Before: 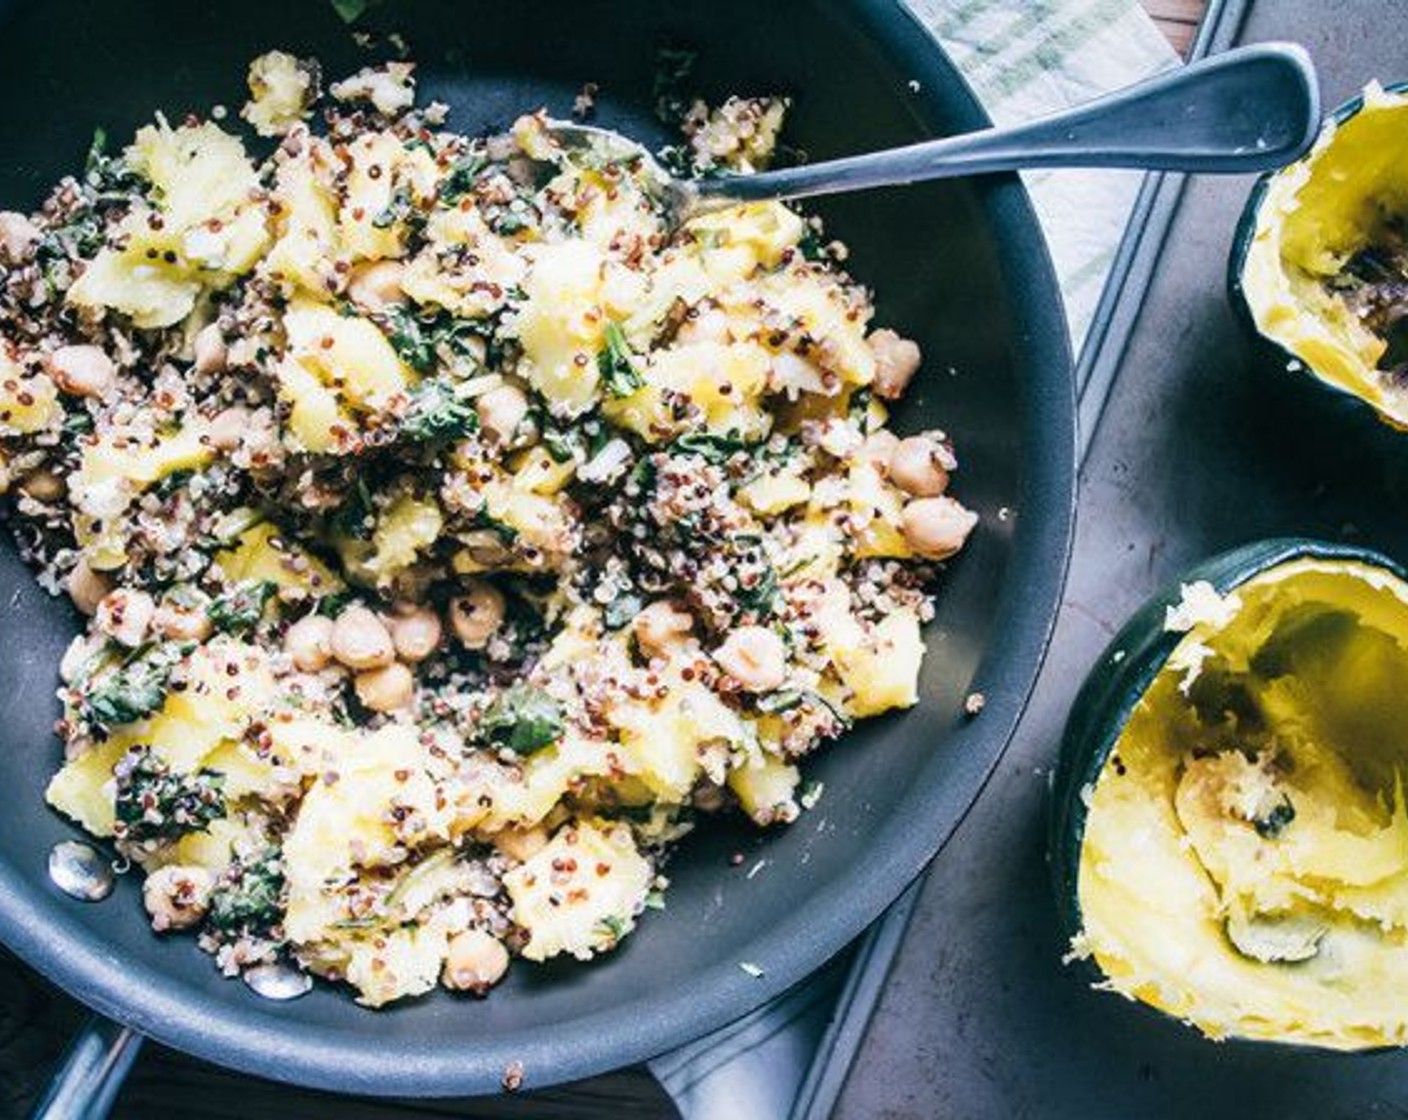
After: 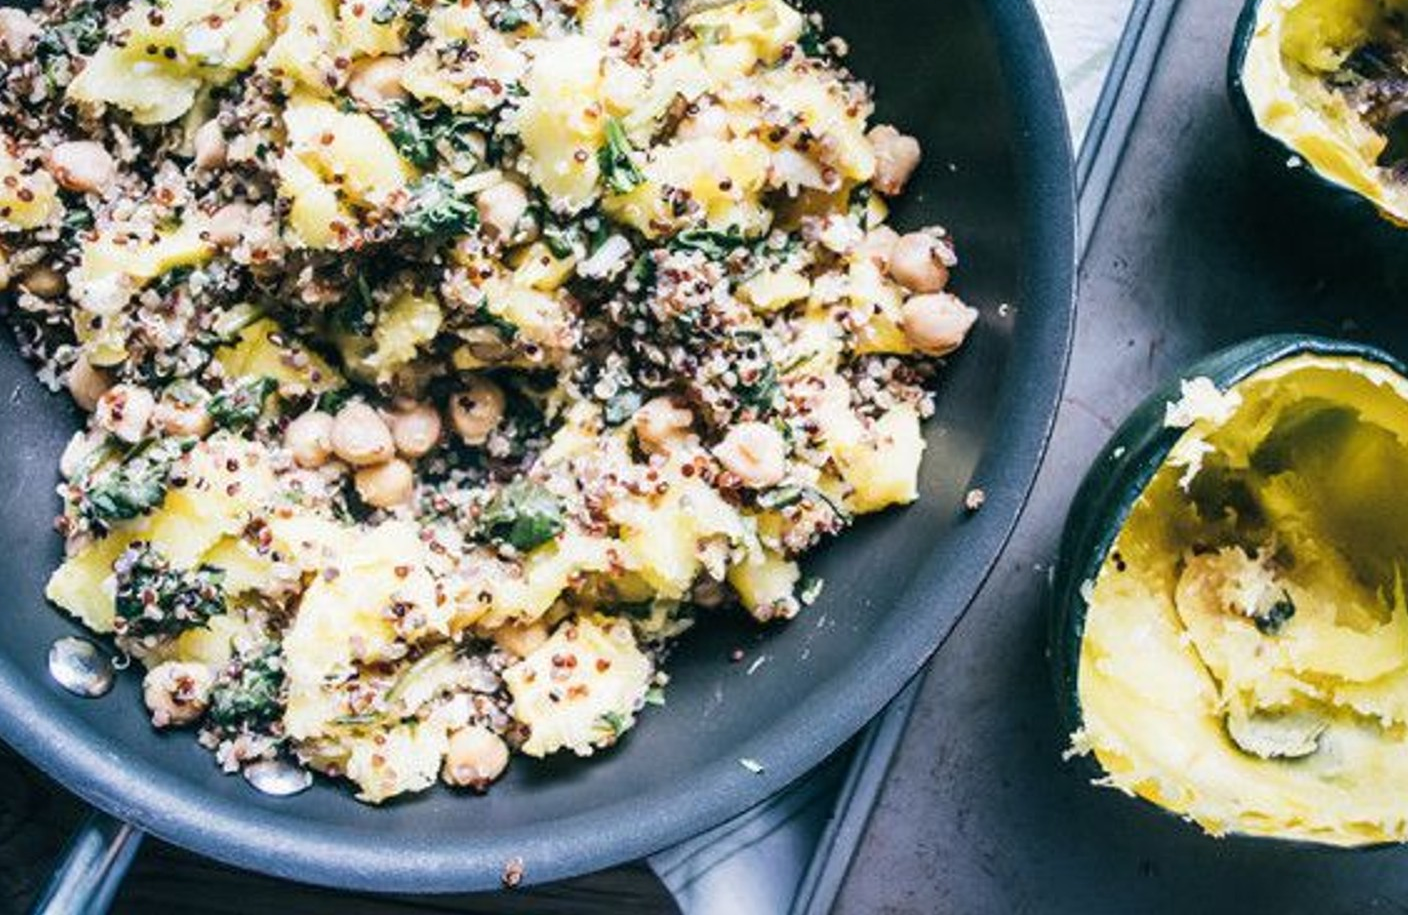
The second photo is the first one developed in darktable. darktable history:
crop and rotate: top 18.239%
